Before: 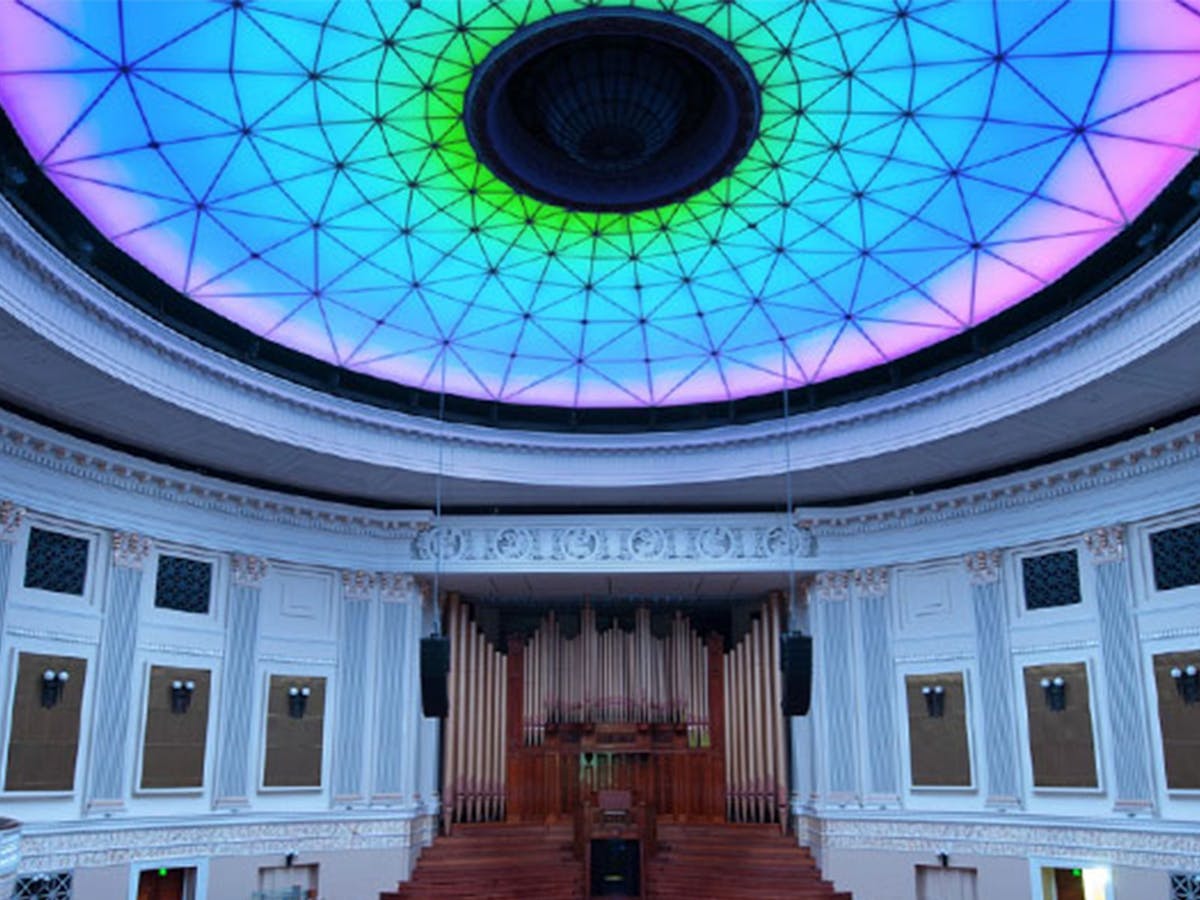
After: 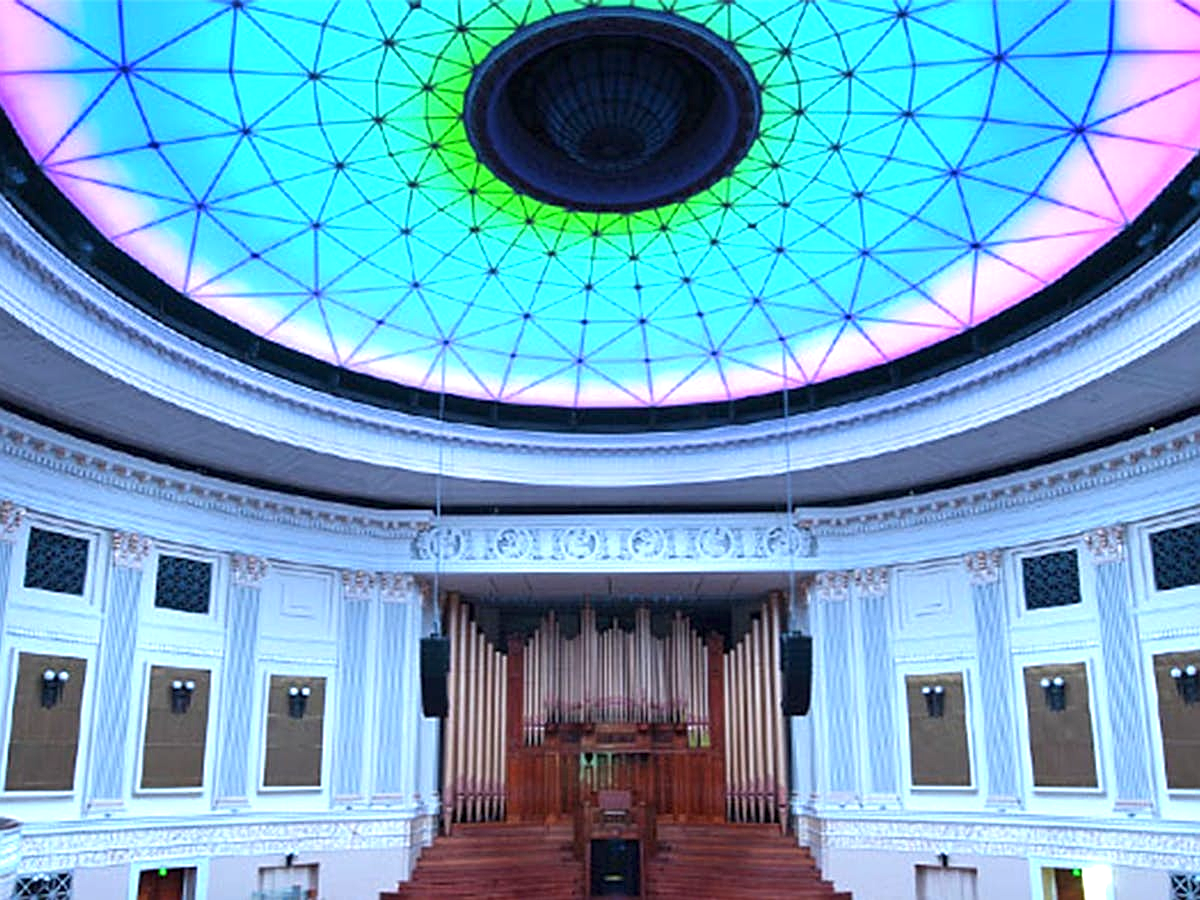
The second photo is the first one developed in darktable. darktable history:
exposure: black level correction 0, exposure 0.9 EV, compensate highlight preservation false
sharpen: on, module defaults
